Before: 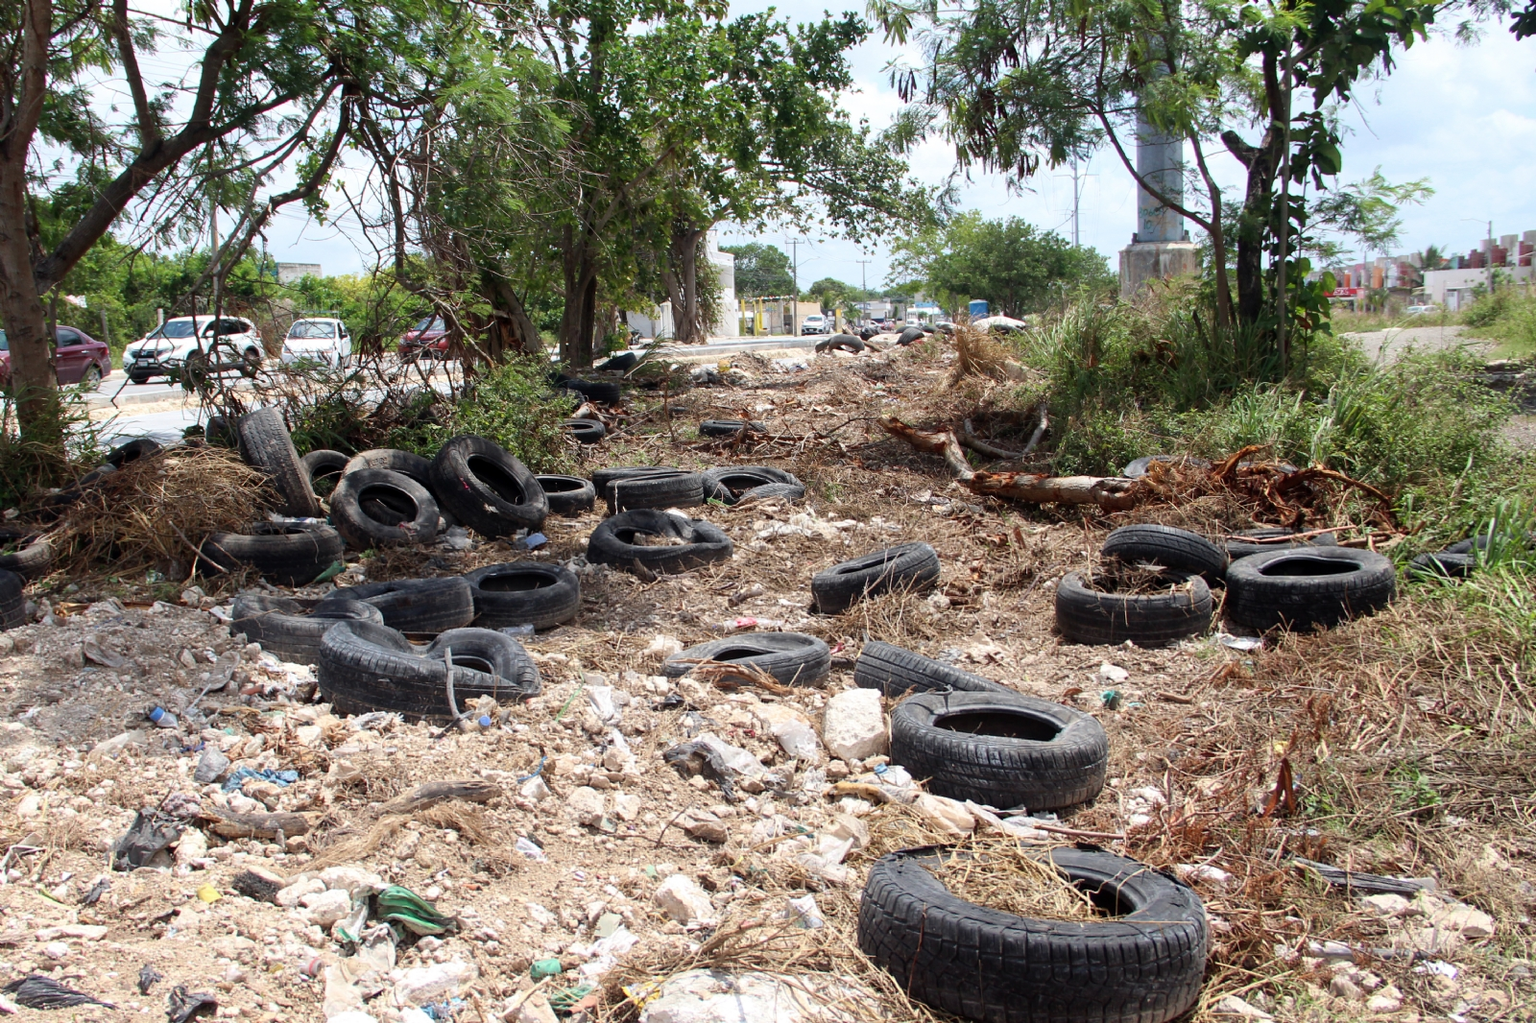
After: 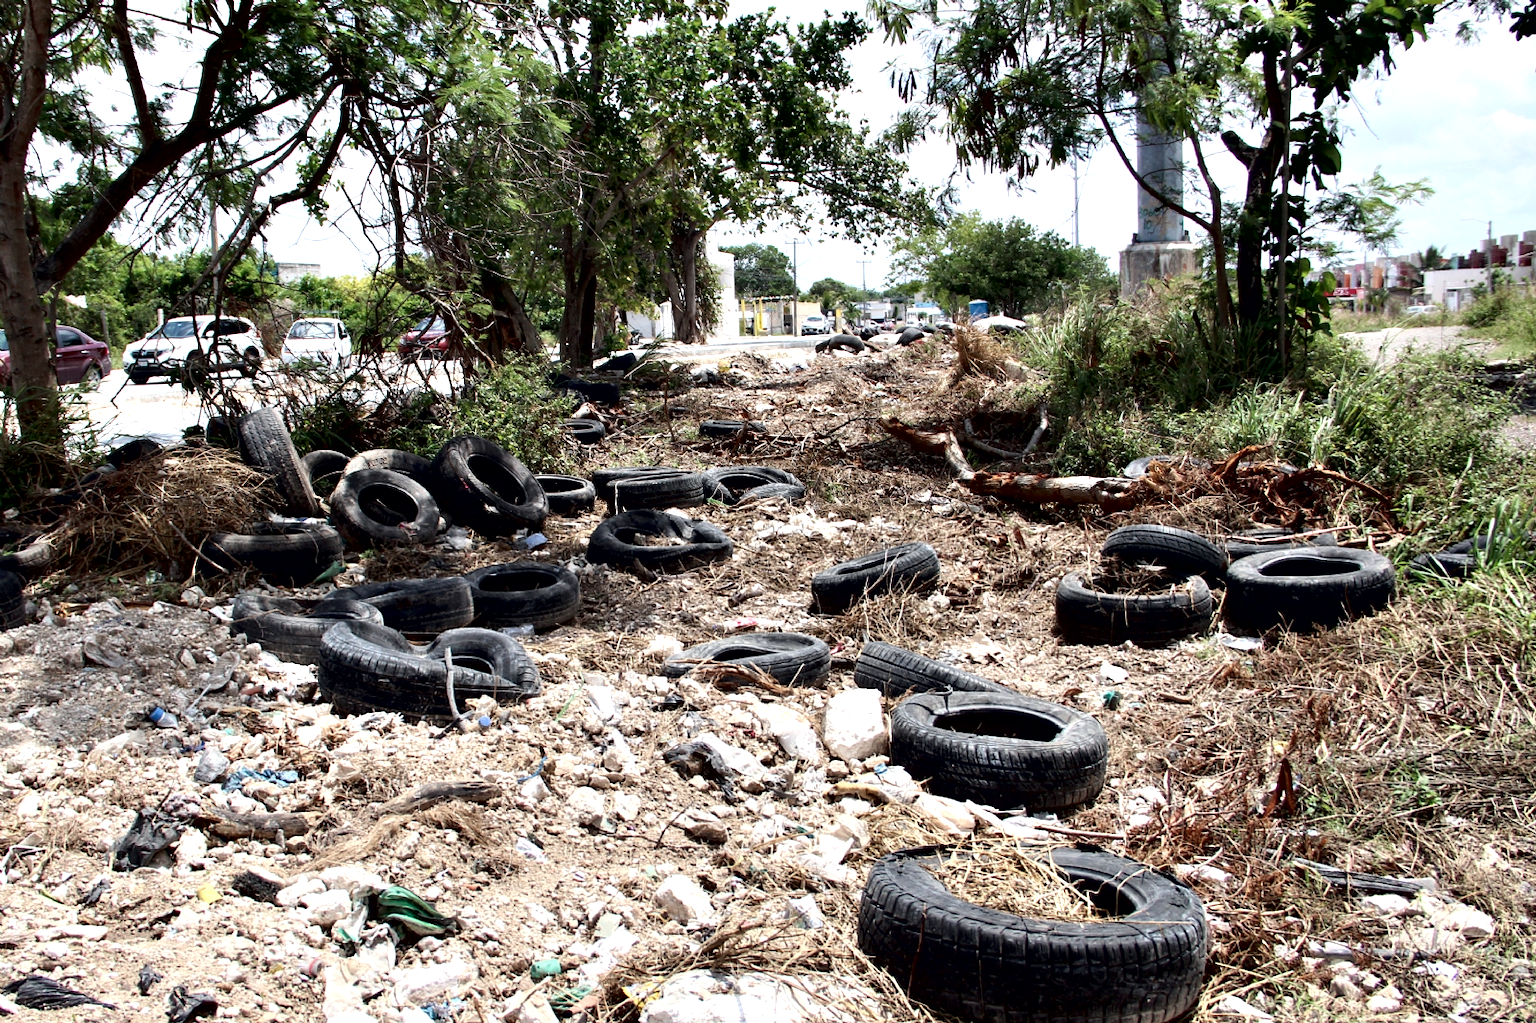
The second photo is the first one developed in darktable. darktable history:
contrast equalizer: octaves 7, y [[0.6 ×6], [0.55 ×6], [0 ×6], [0 ×6], [0 ×6]]
contrast brightness saturation: contrast 0.111, saturation -0.176
